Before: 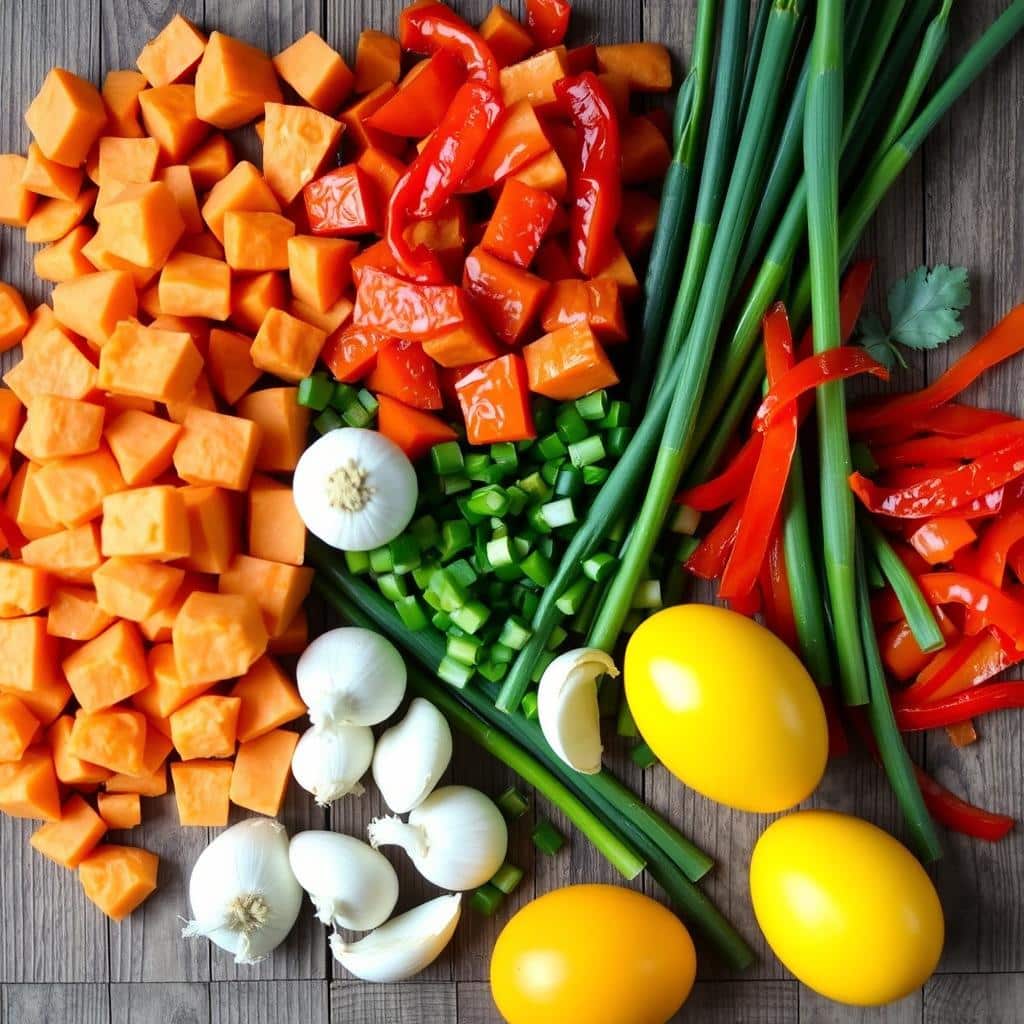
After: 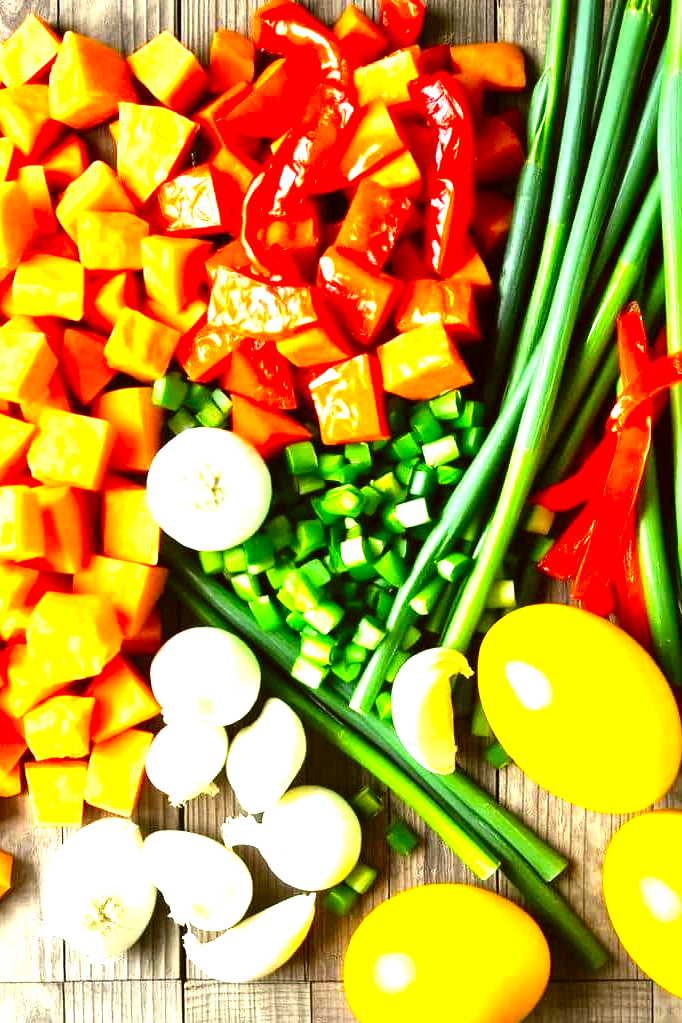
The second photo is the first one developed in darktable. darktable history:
crop and rotate: left 14.292%, right 19.041%
levels: levels [0, 0.281, 0.562]
white balance: red 0.976, blue 1.04
color correction: highlights a* 0.162, highlights b* 29.53, shadows a* -0.162, shadows b* 21.09
